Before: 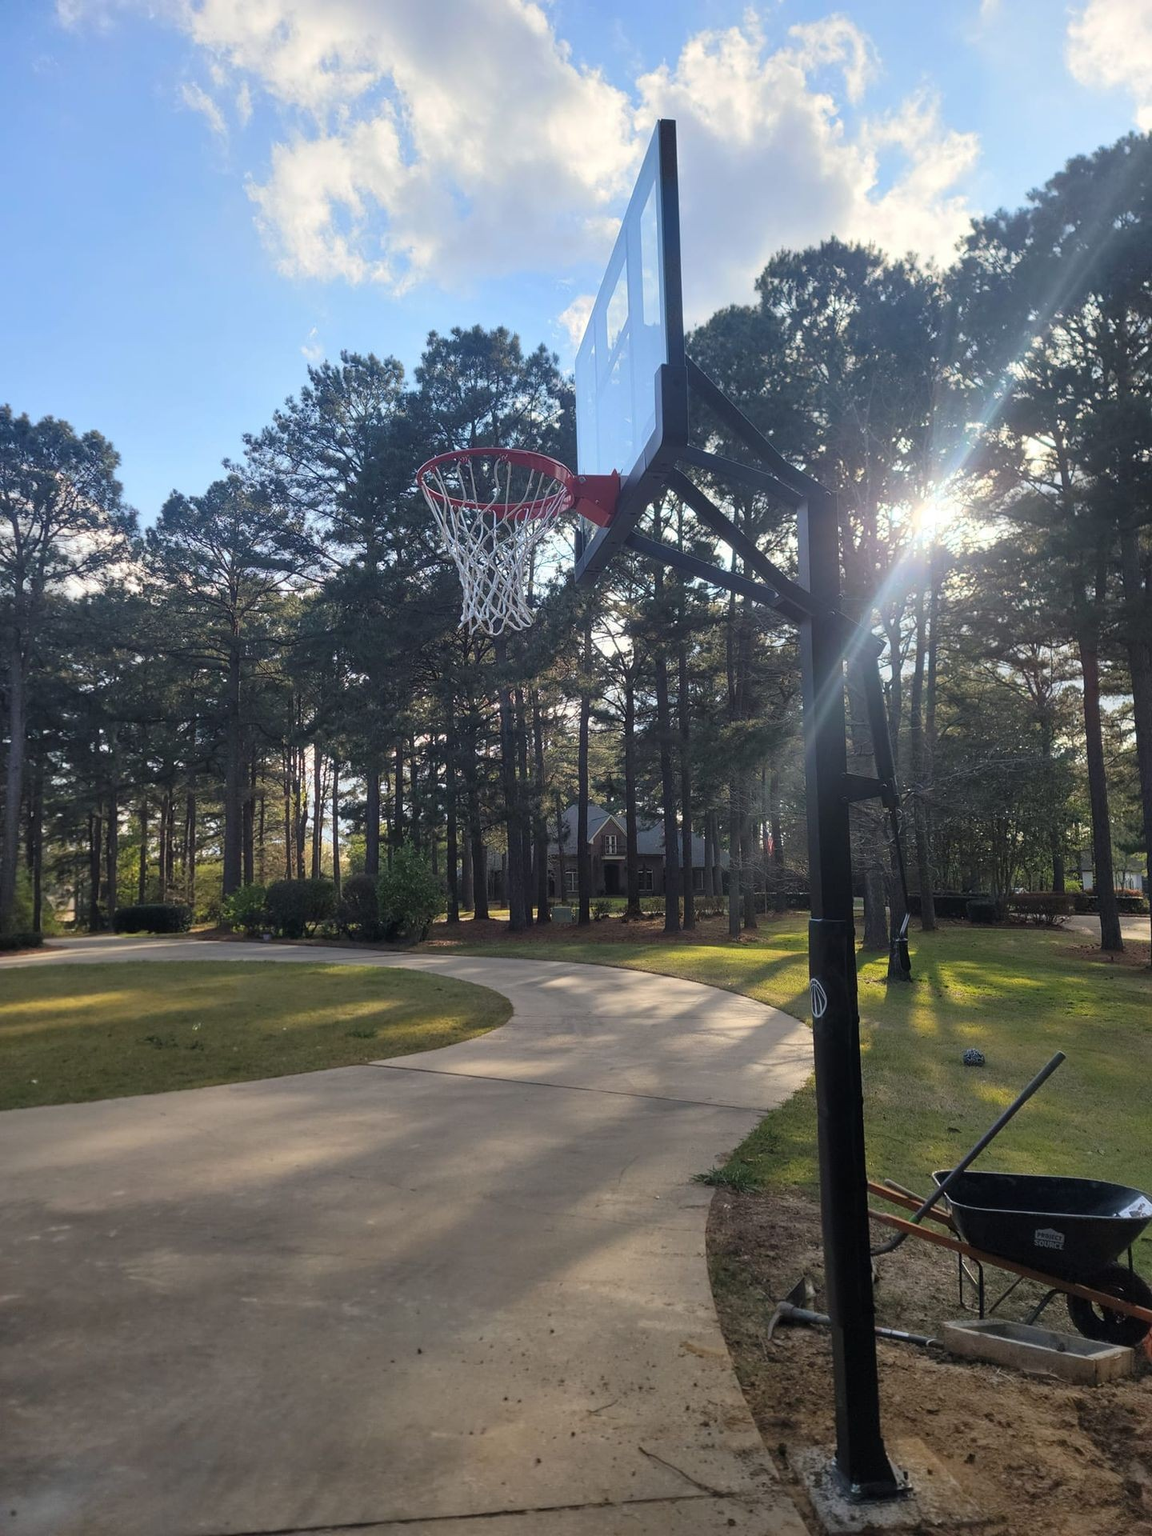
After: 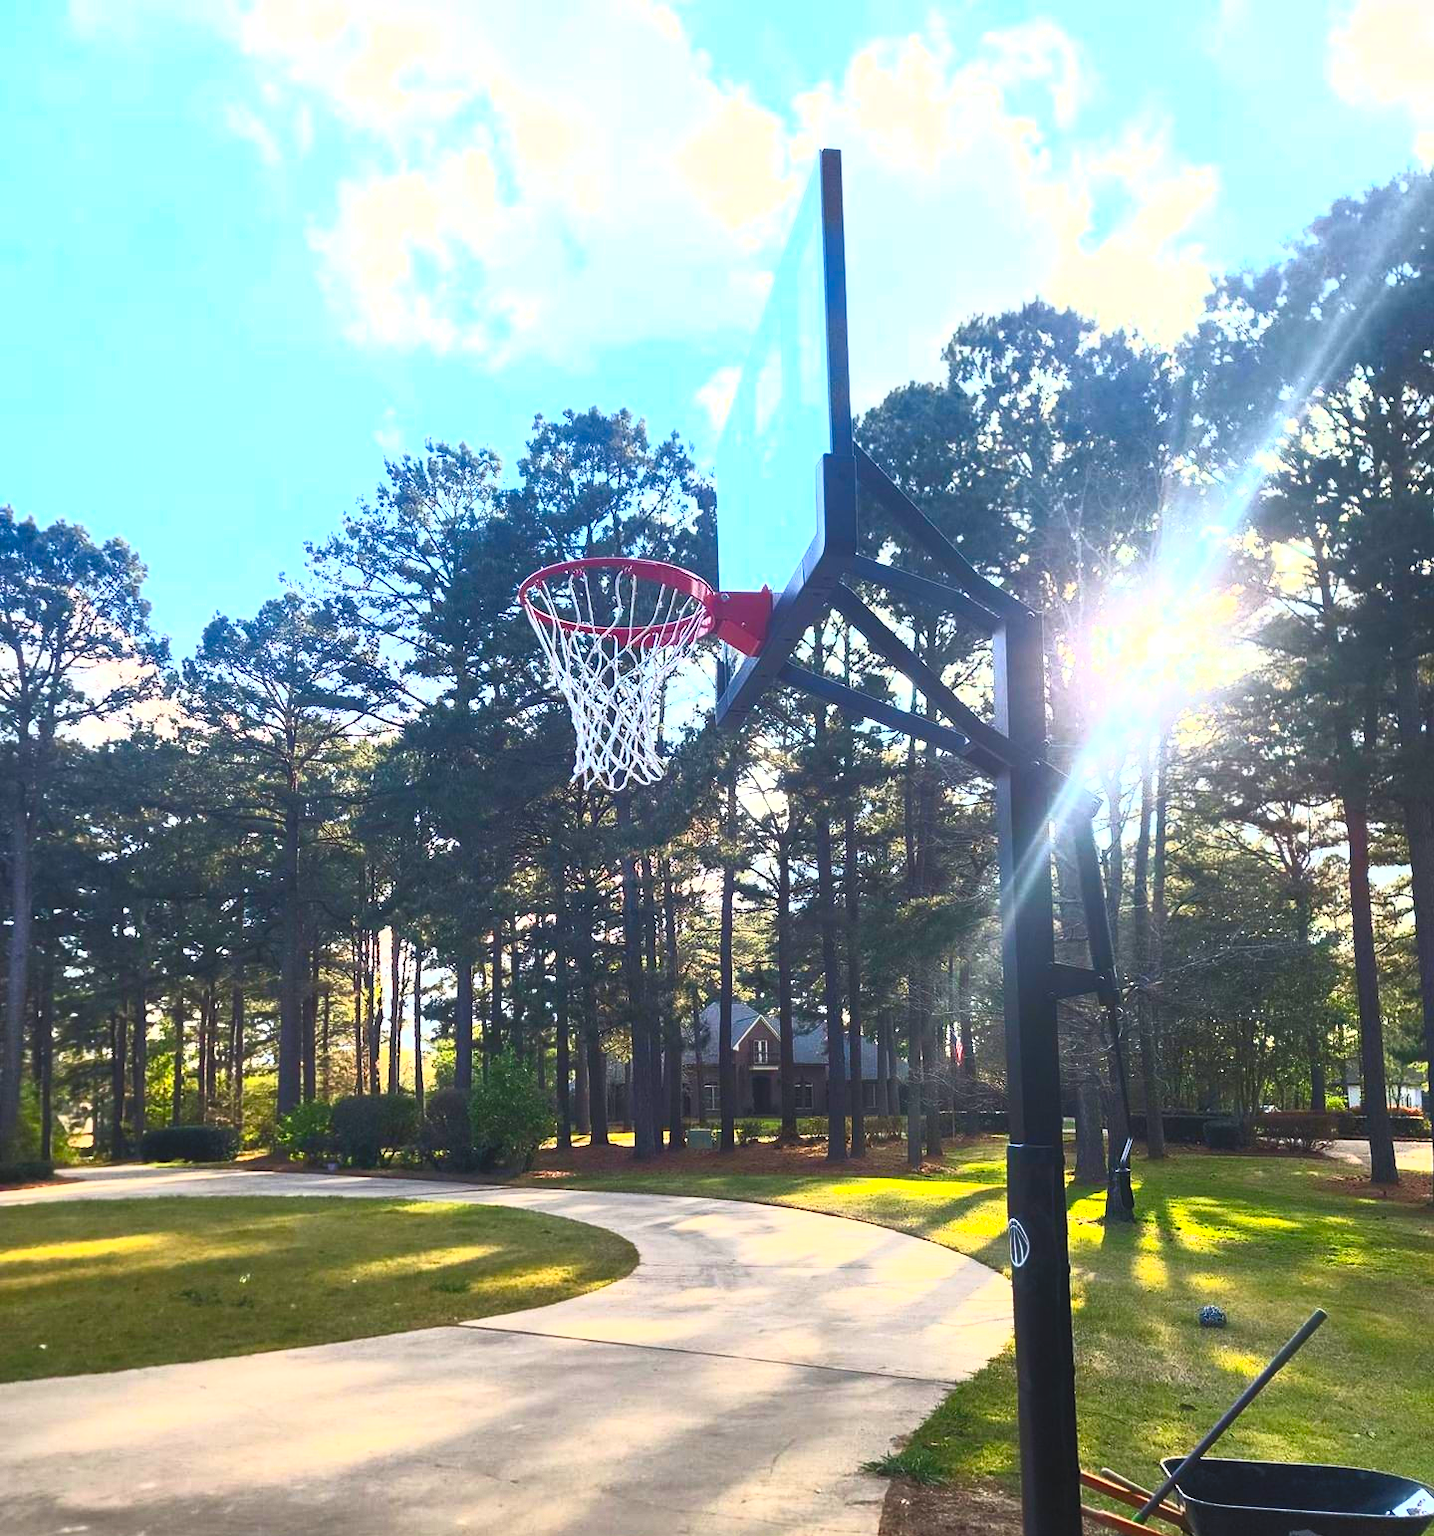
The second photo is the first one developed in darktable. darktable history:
contrast brightness saturation: contrast 1, brightness 1, saturation 1
shadows and highlights: radius 93.07, shadows -14.46, white point adjustment 0.23, highlights 31.48, compress 48.23%, highlights color adjustment 52.79%, soften with gaussian
crop: bottom 19.644%
